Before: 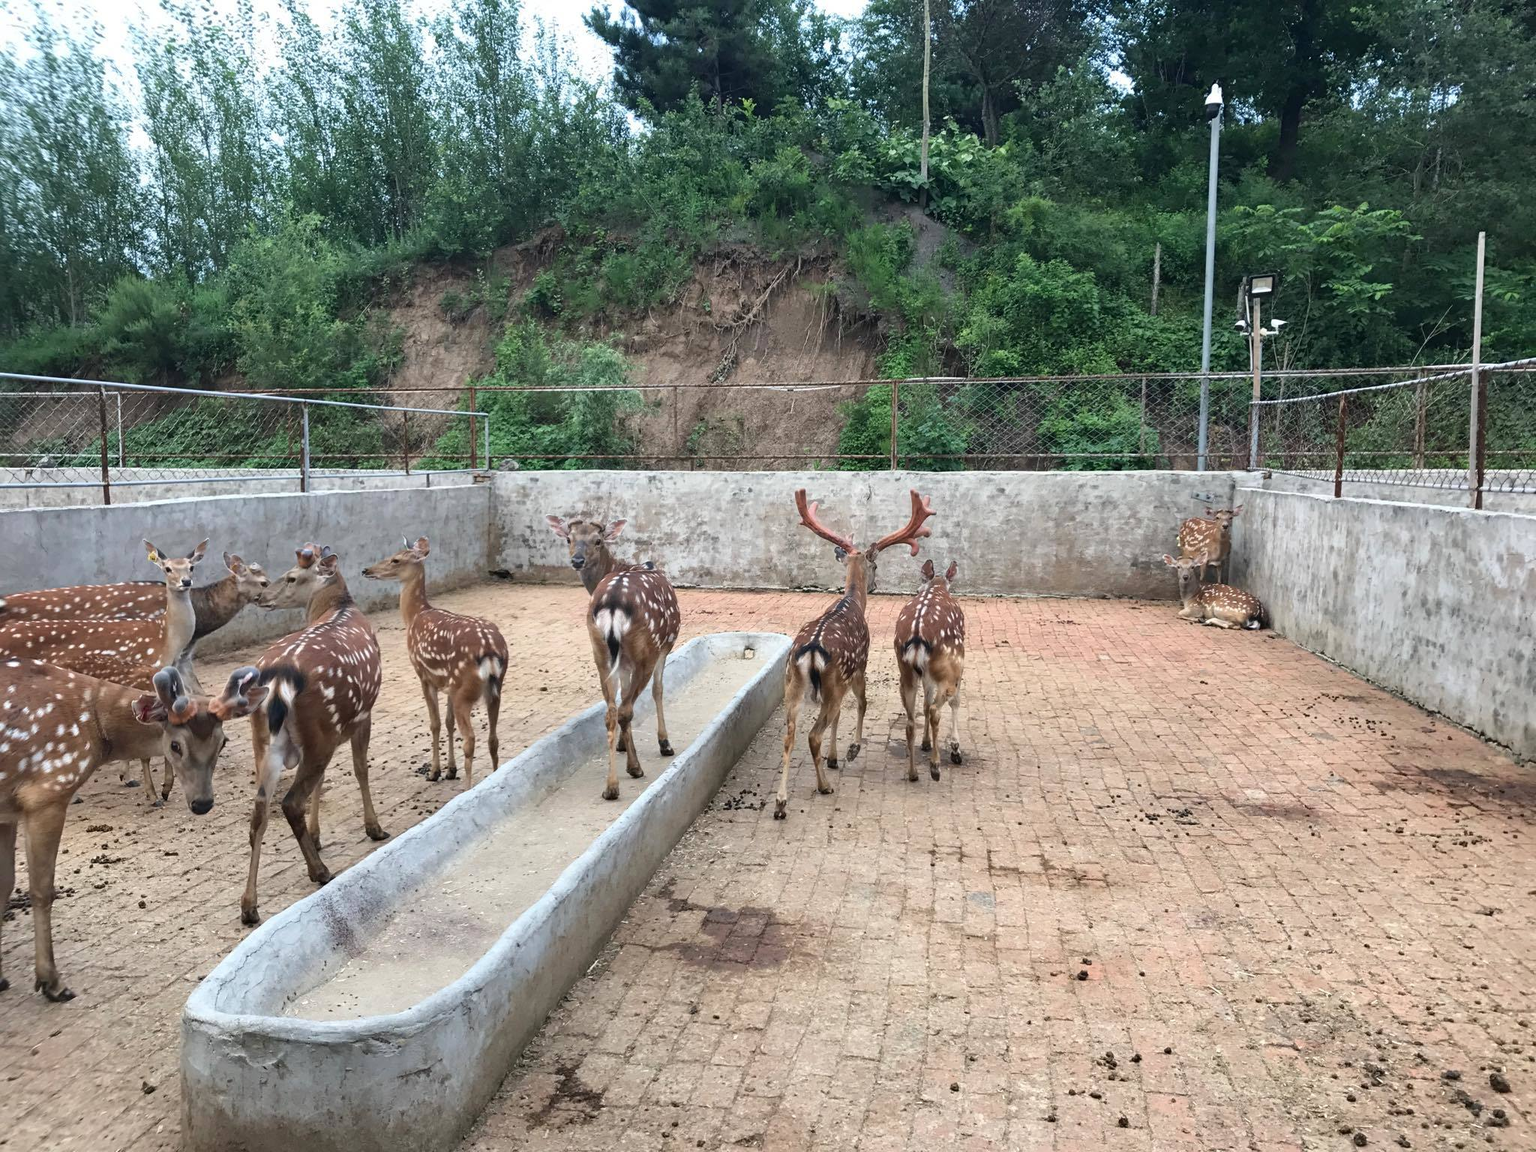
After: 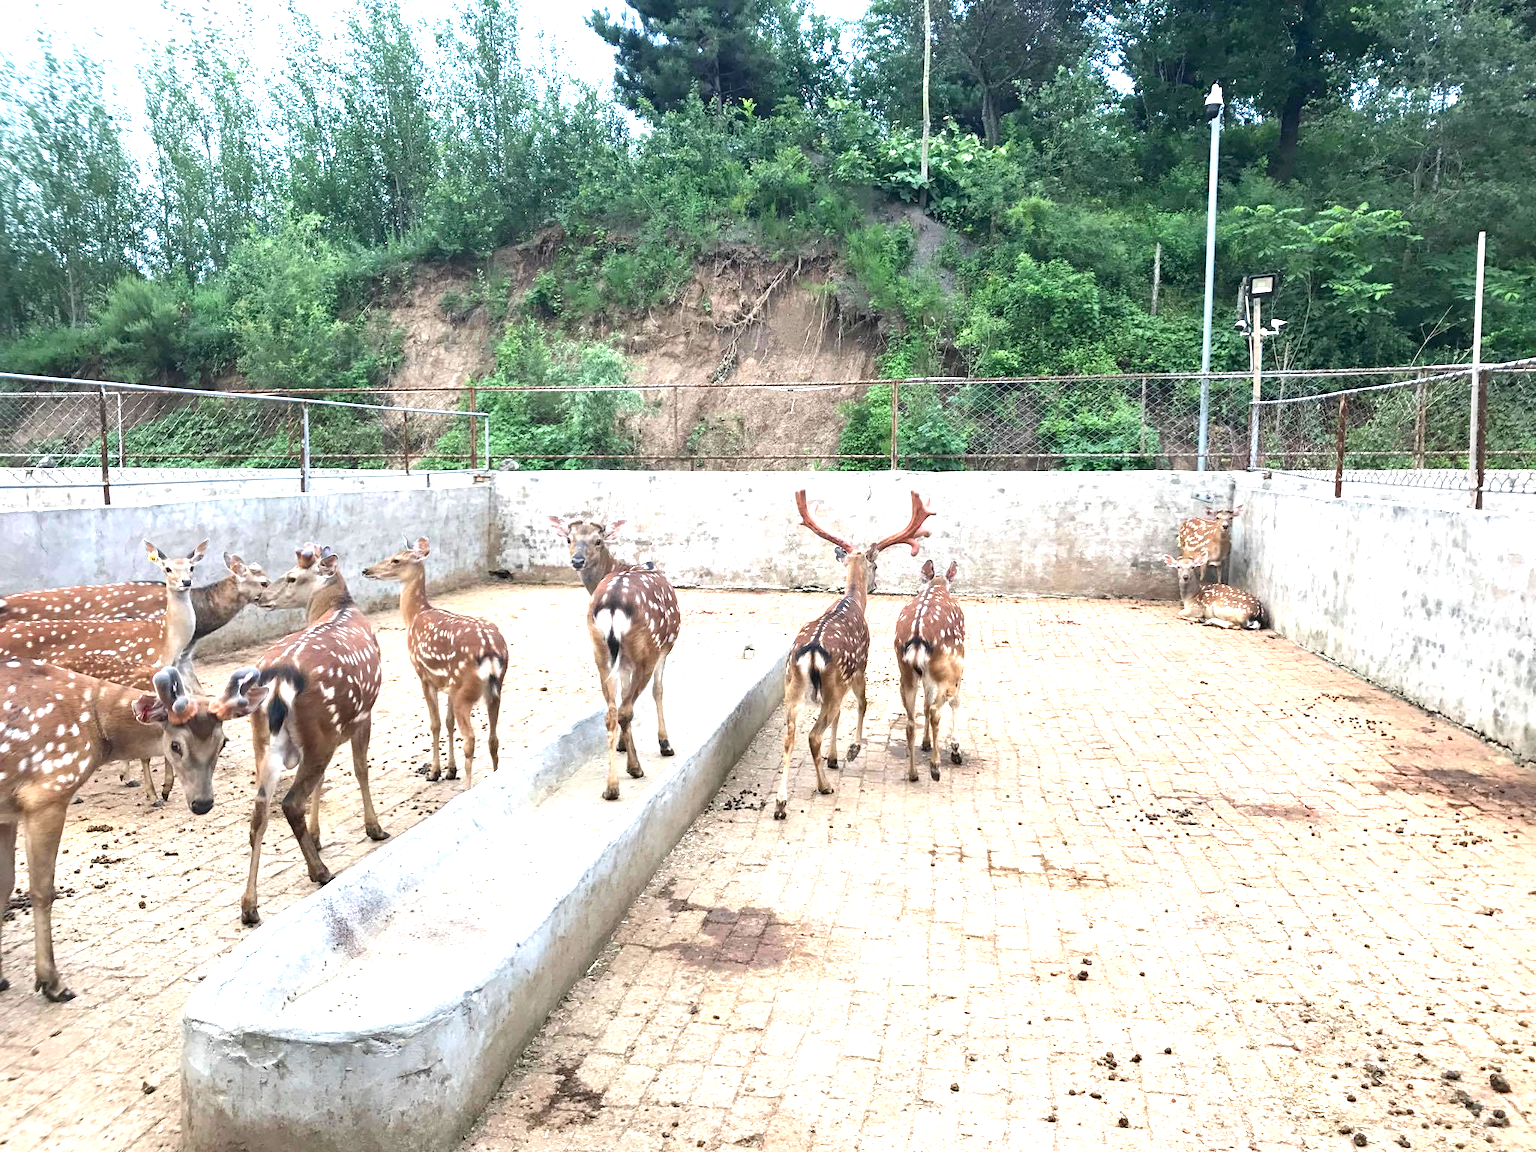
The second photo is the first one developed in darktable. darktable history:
exposure: black level correction 0.002, exposure 1.304 EV, compensate highlight preservation false
